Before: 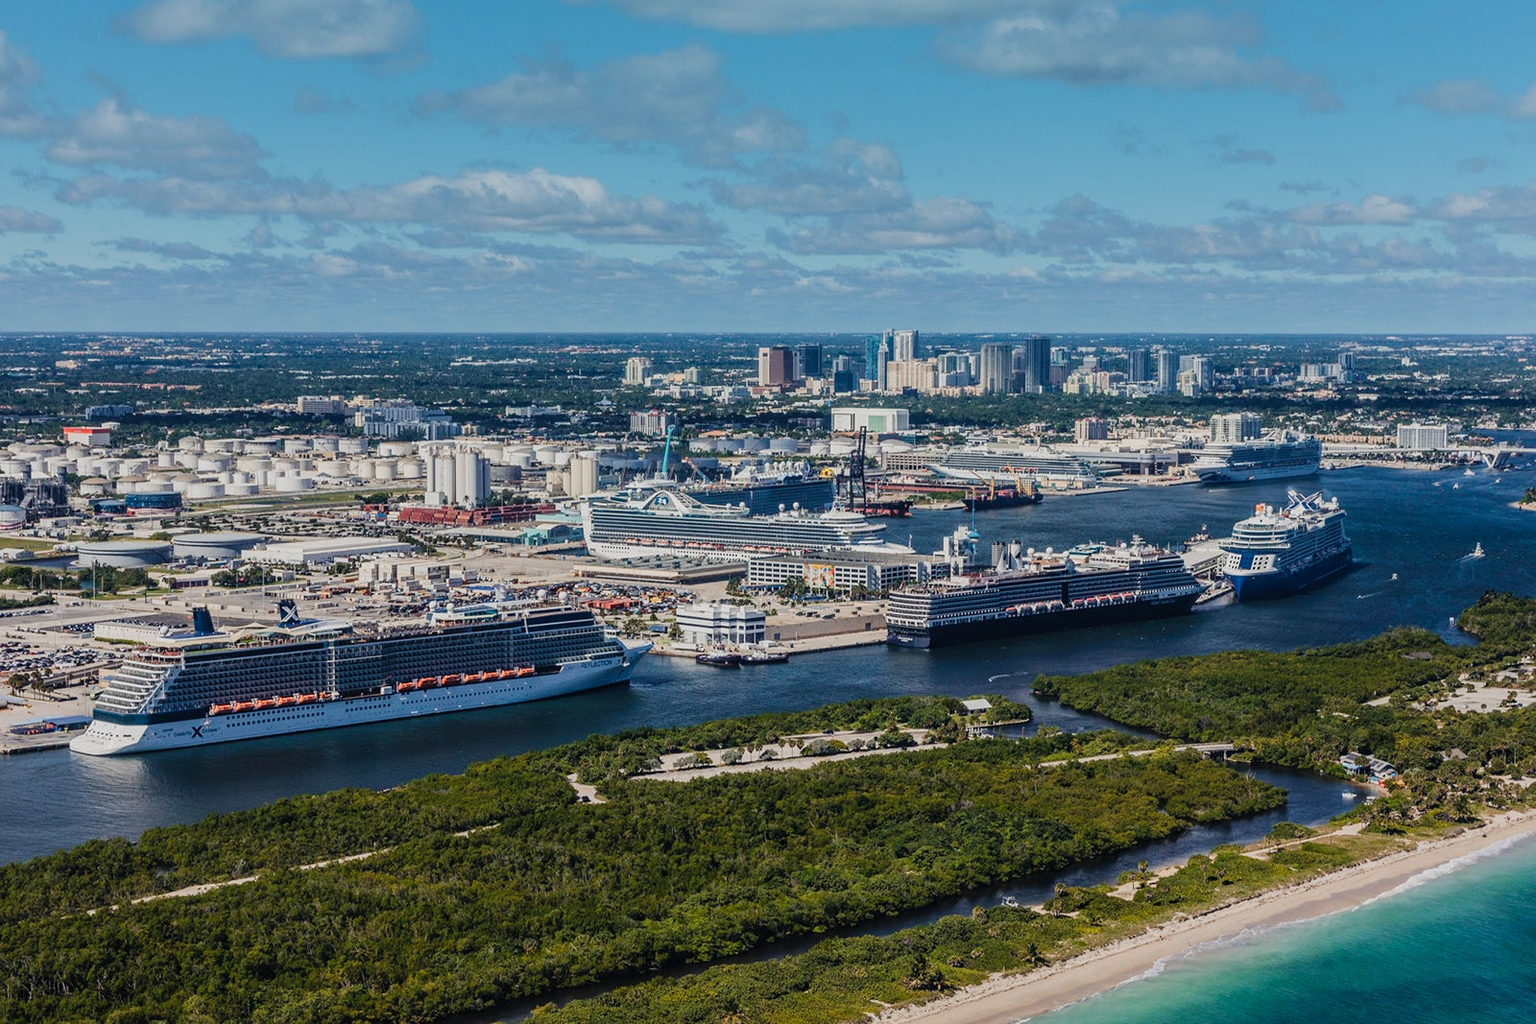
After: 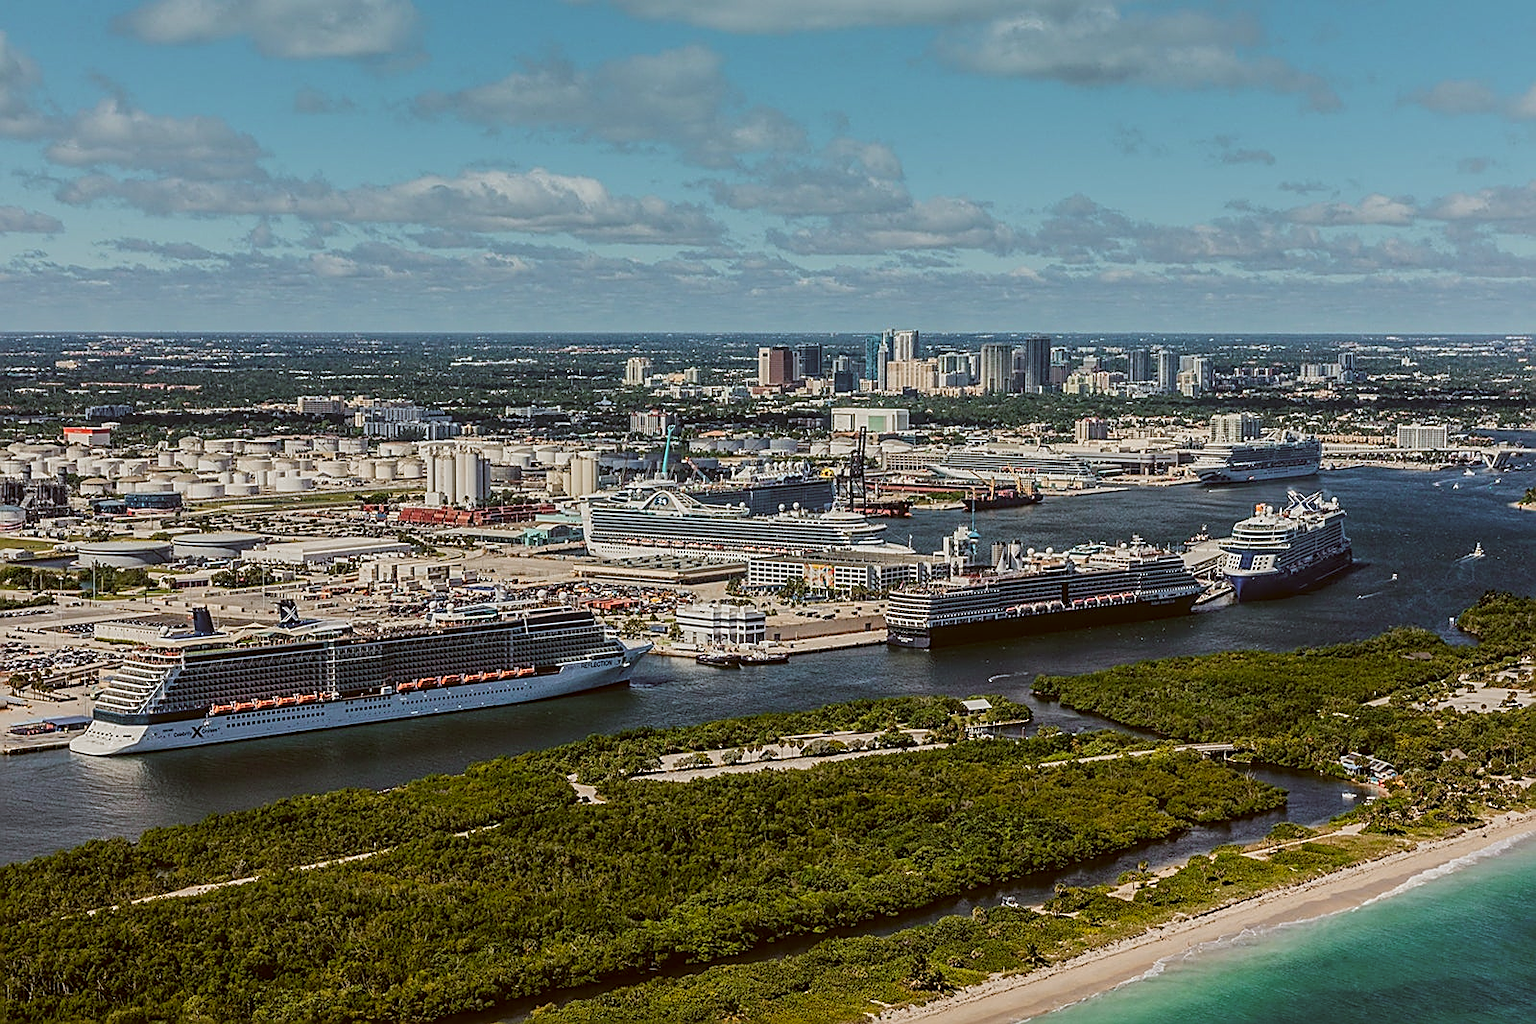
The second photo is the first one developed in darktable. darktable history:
sharpen: amount 0.894
local contrast: detail 110%
color correction: highlights a* -0.481, highlights b* 0.166, shadows a* 4.55, shadows b* 20.67
